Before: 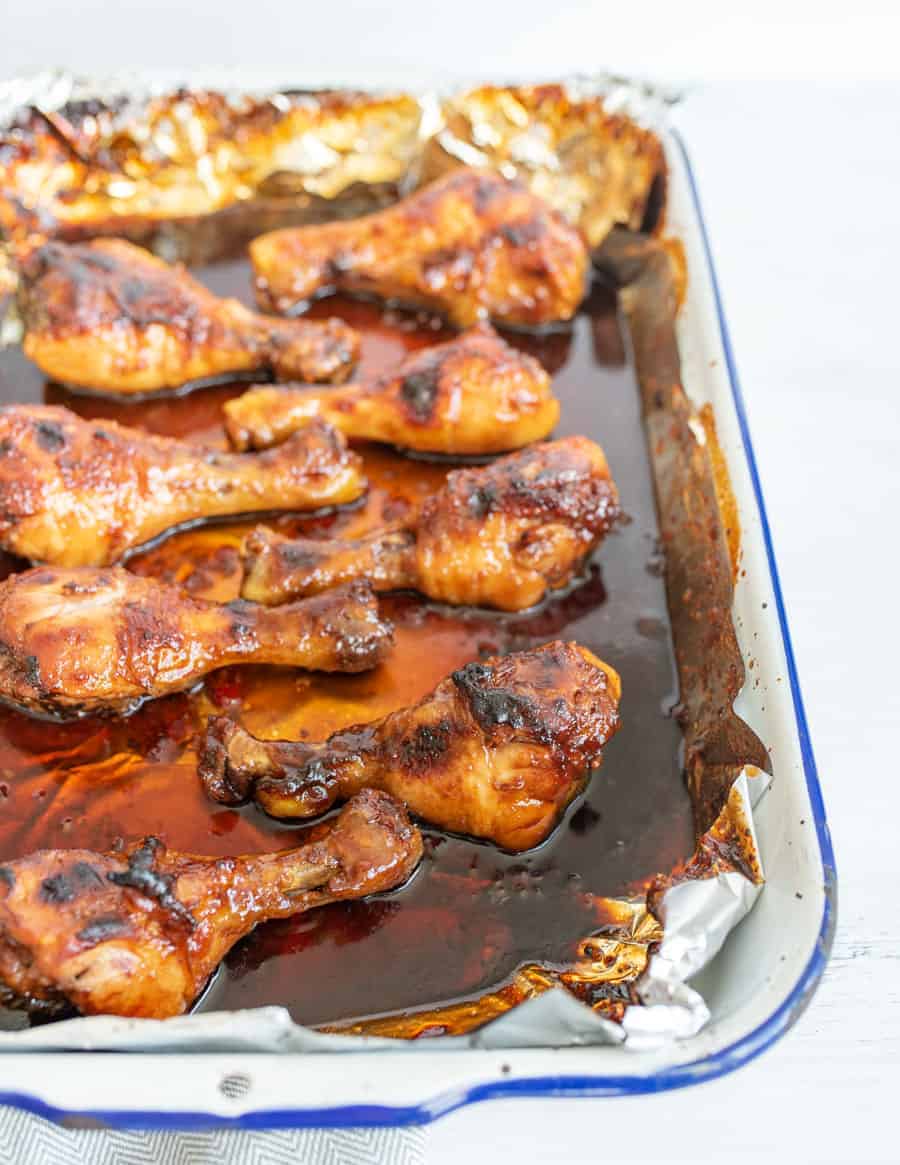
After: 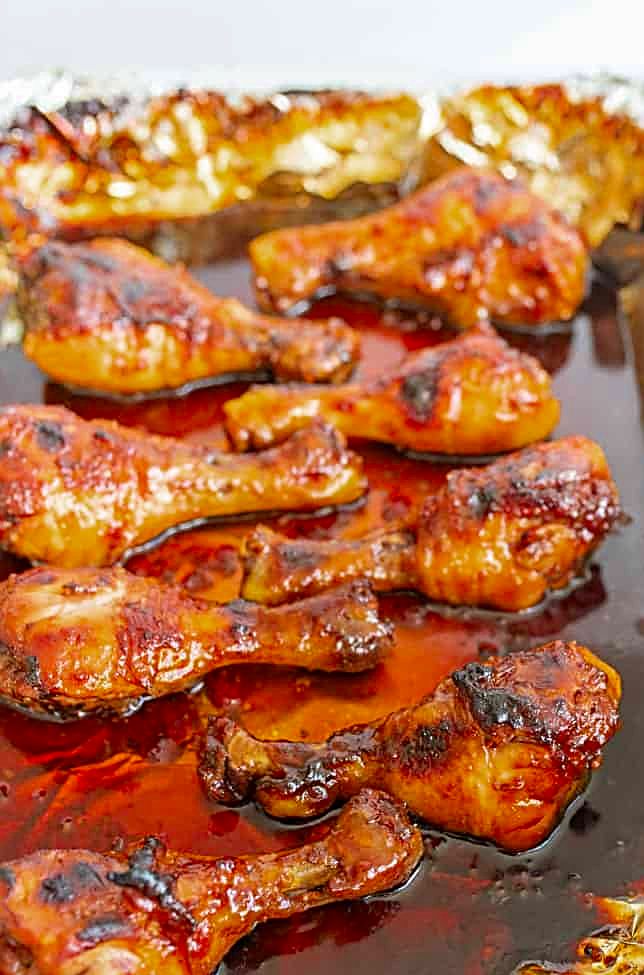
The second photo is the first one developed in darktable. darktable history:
crop: right 28.431%, bottom 16.305%
sharpen: radius 2.534, amount 0.626
color zones: curves: ch0 [(0, 0.425) (0.143, 0.422) (0.286, 0.42) (0.429, 0.419) (0.571, 0.419) (0.714, 0.42) (0.857, 0.422) (1, 0.425)]; ch1 [(0, 0.666) (0.143, 0.669) (0.286, 0.671) (0.429, 0.67) (0.571, 0.67) (0.714, 0.67) (0.857, 0.67) (1, 0.666)]
